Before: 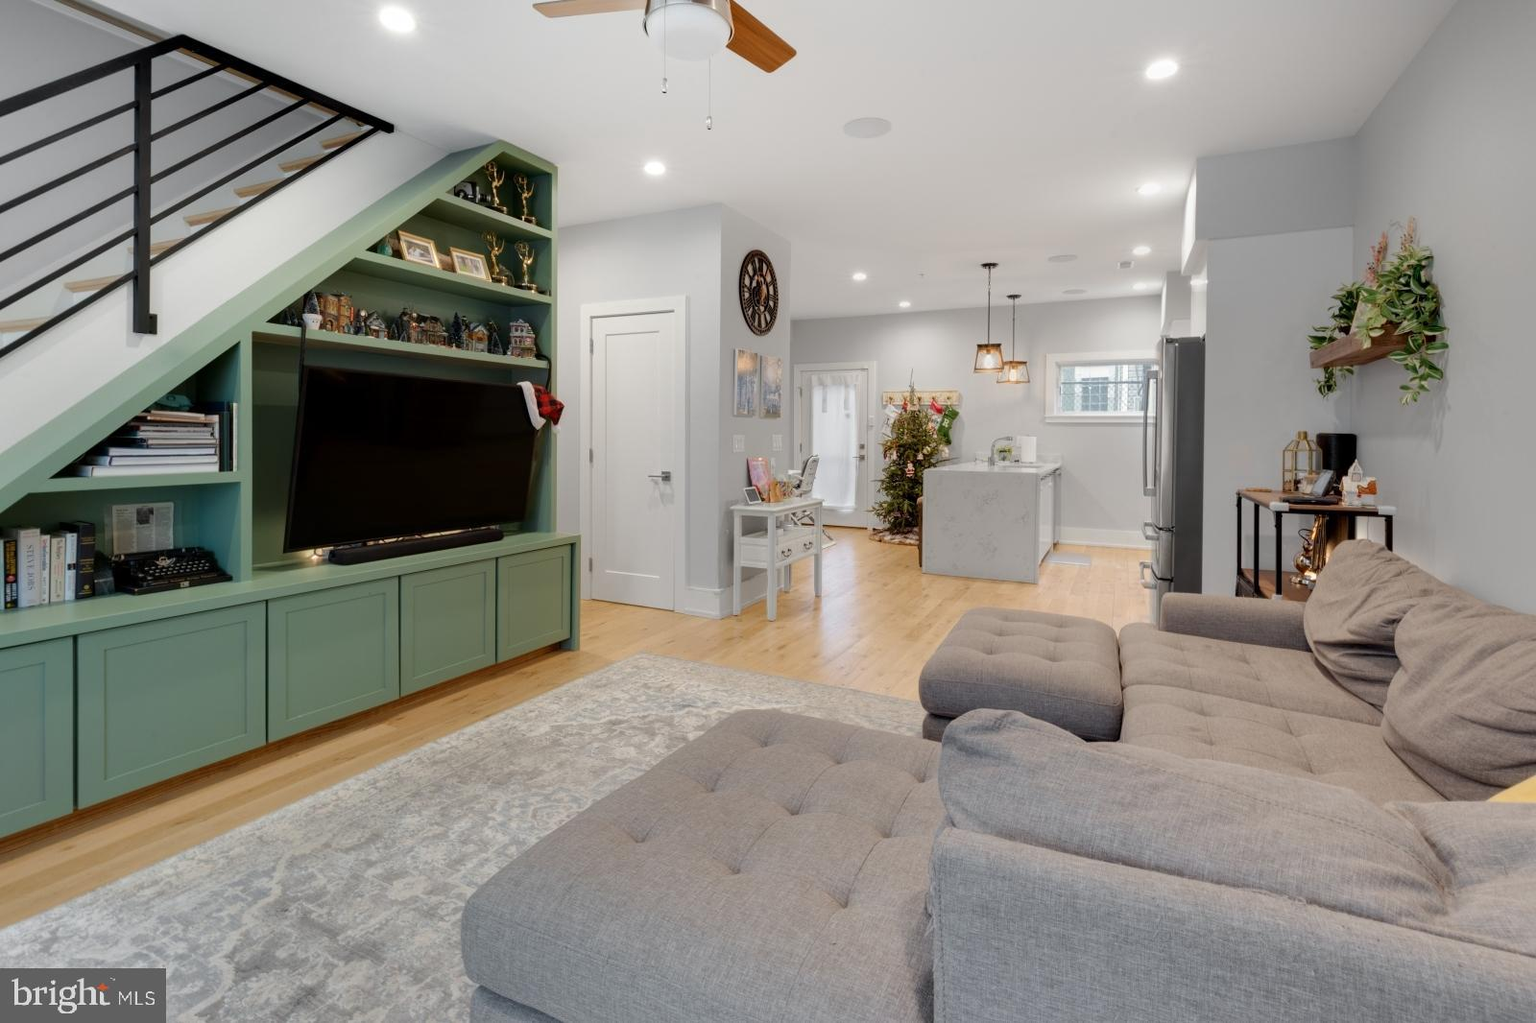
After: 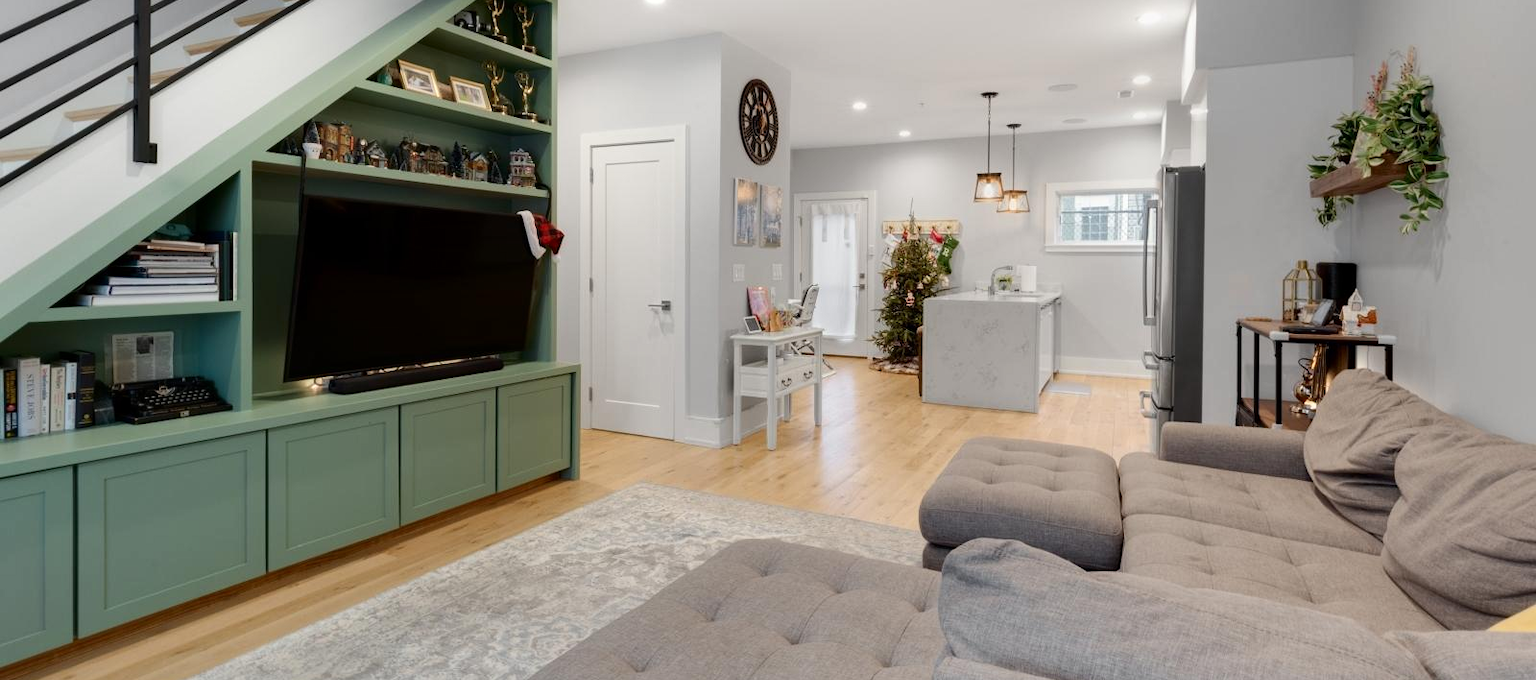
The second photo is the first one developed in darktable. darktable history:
crop: top 16.727%, bottom 16.727%
contrast brightness saturation: contrast 0.14
